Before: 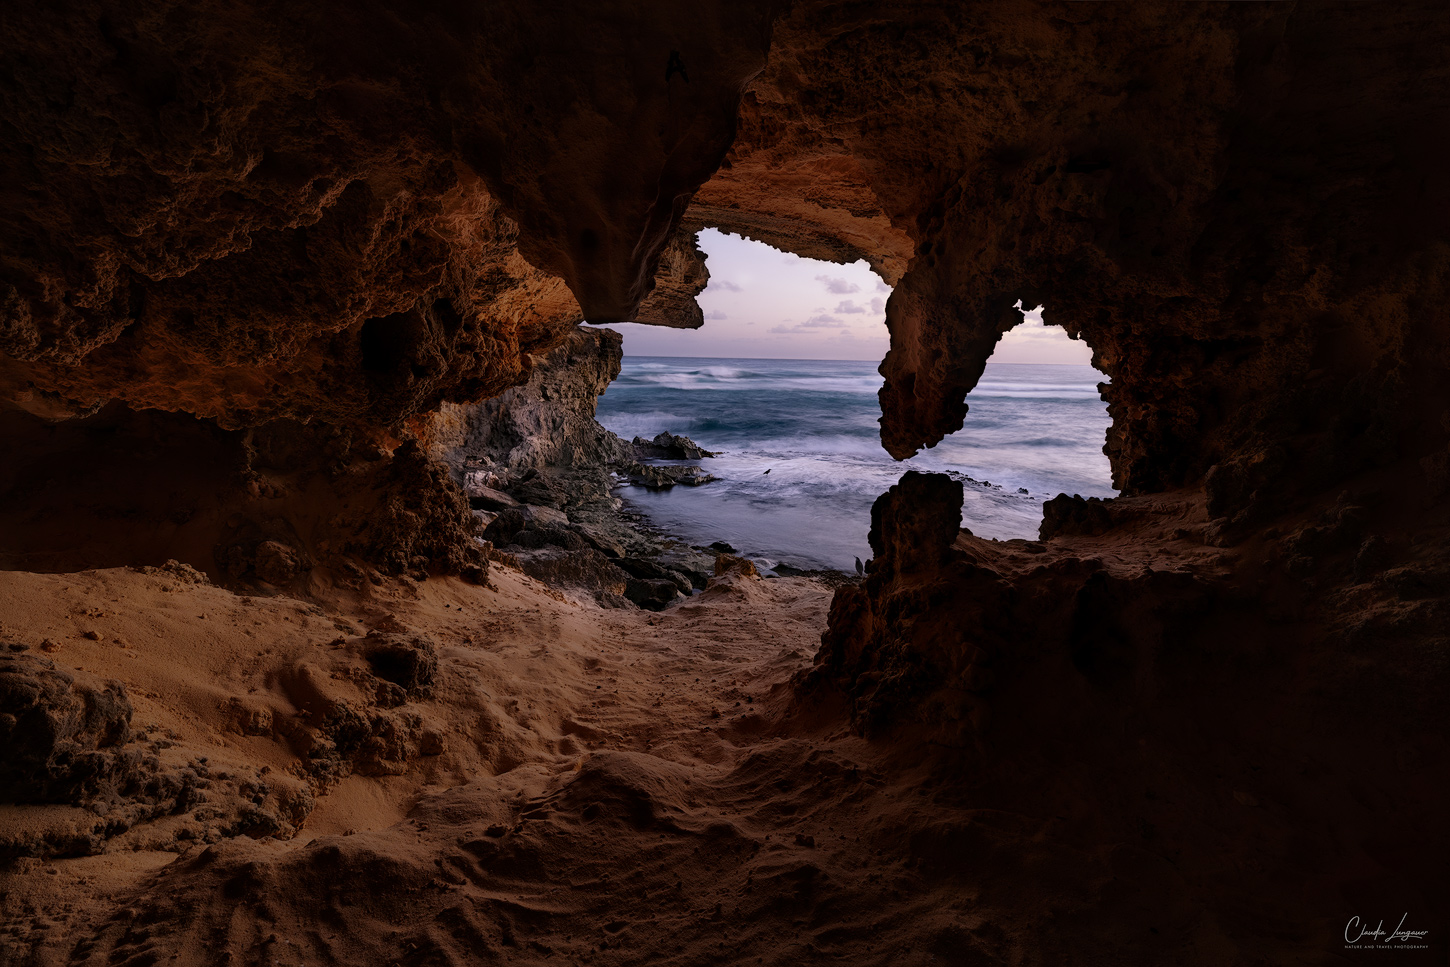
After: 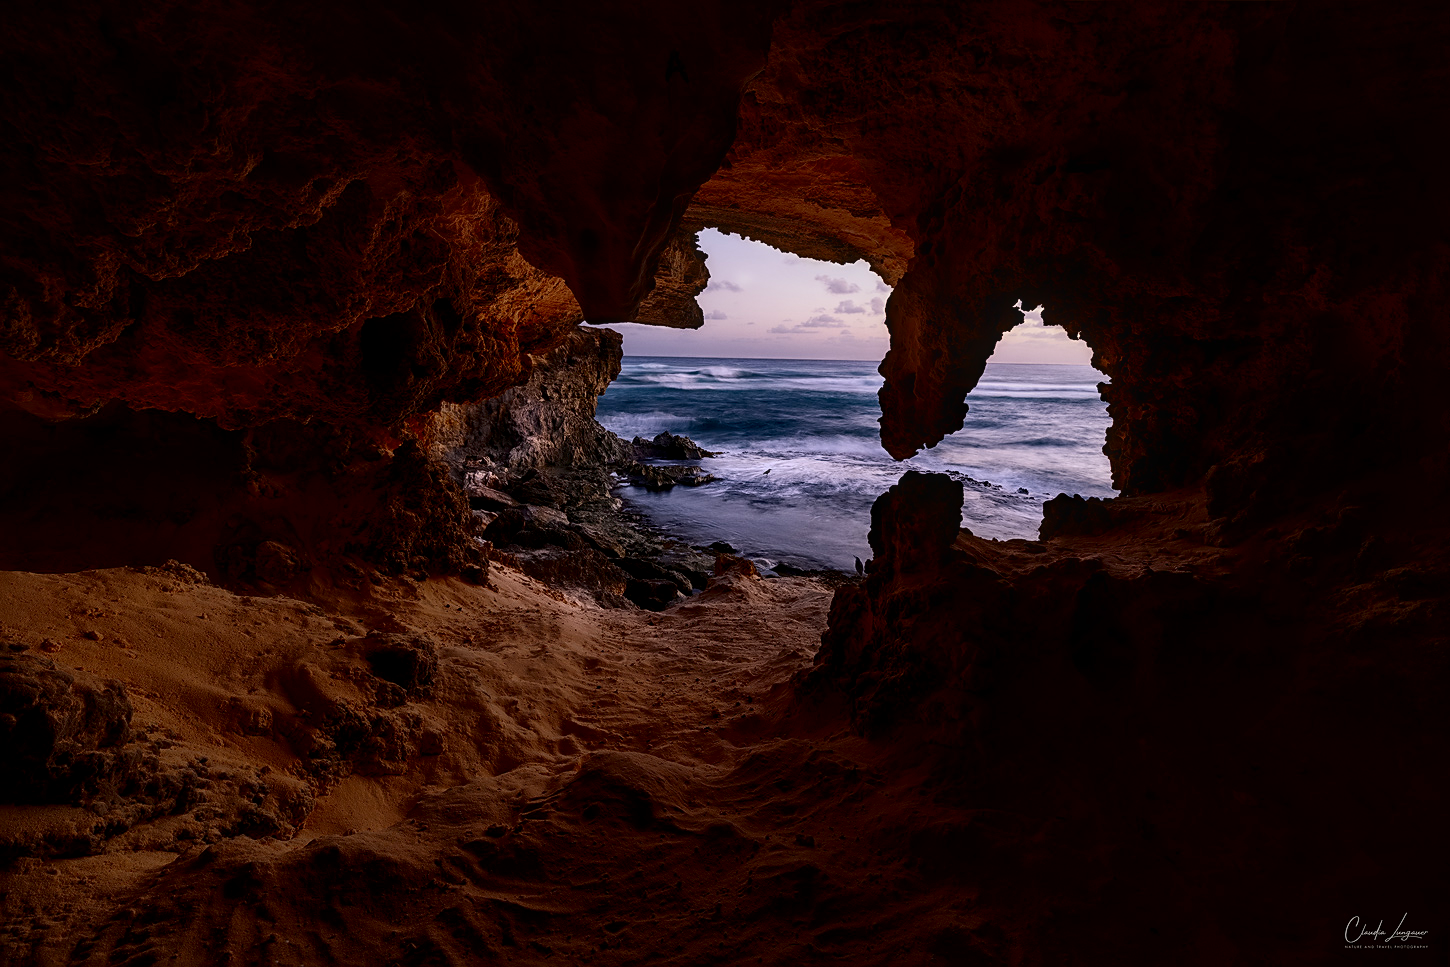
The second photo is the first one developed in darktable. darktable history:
contrast brightness saturation: contrast 0.206, brightness -0.111, saturation 0.21
local contrast: on, module defaults
sharpen: radius 1.846, amount 0.399, threshold 1.693
